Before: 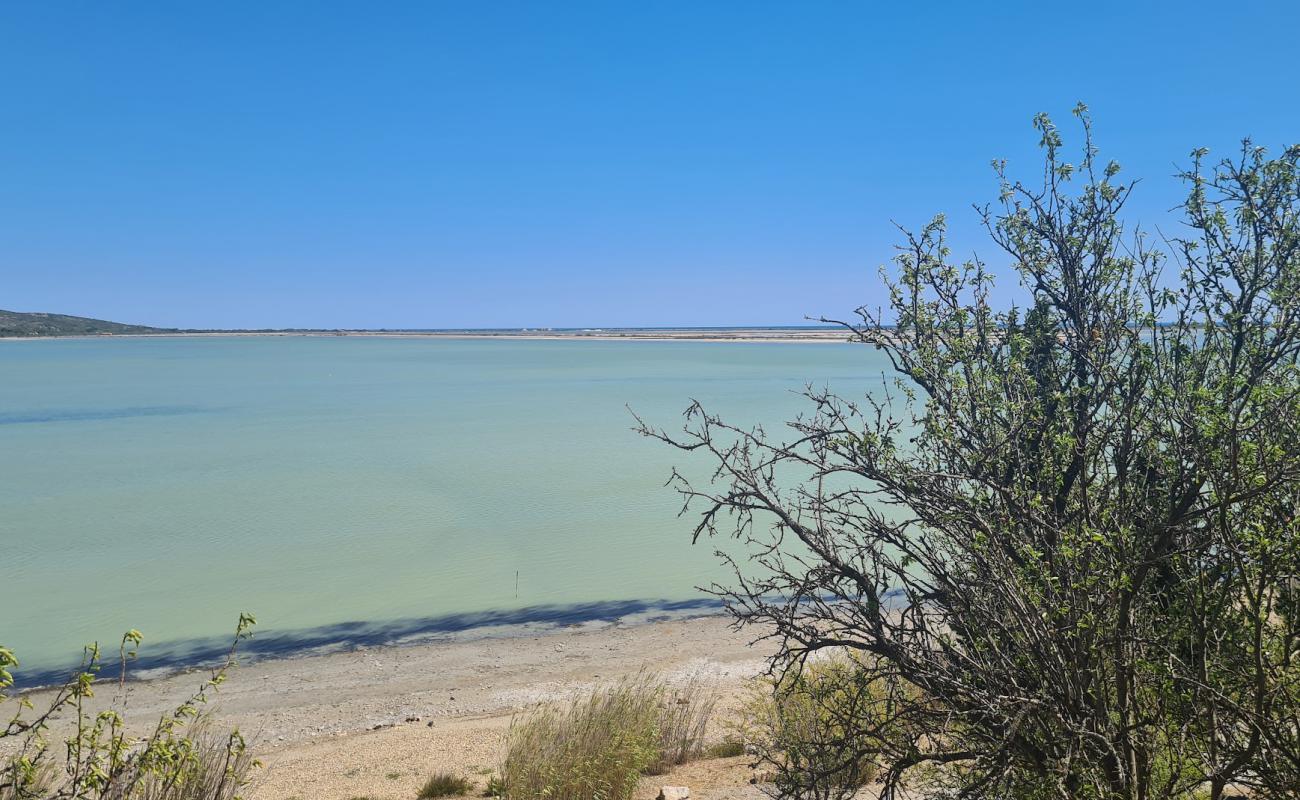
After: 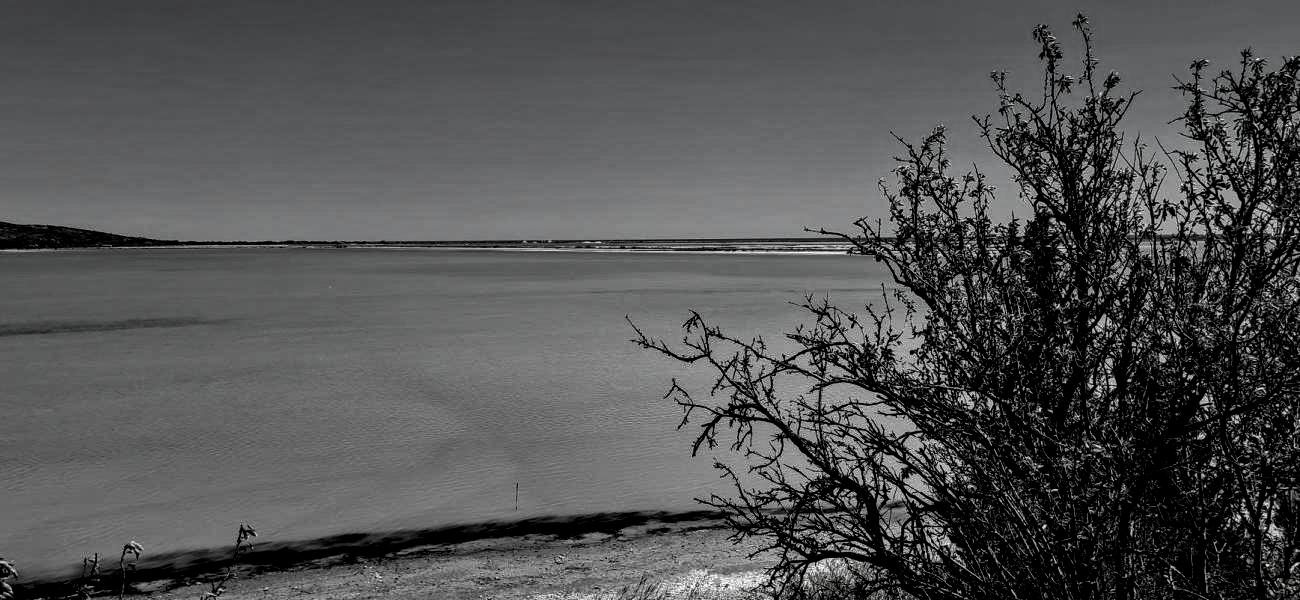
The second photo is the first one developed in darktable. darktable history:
contrast brightness saturation: contrast -0.029, brightness -0.595, saturation -0.98
local contrast: detail 205%
crop: top 11.065%, bottom 13.883%
color zones: curves: ch0 [(0.203, 0.433) (0.607, 0.517) (0.697, 0.696) (0.705, 0.897)]
